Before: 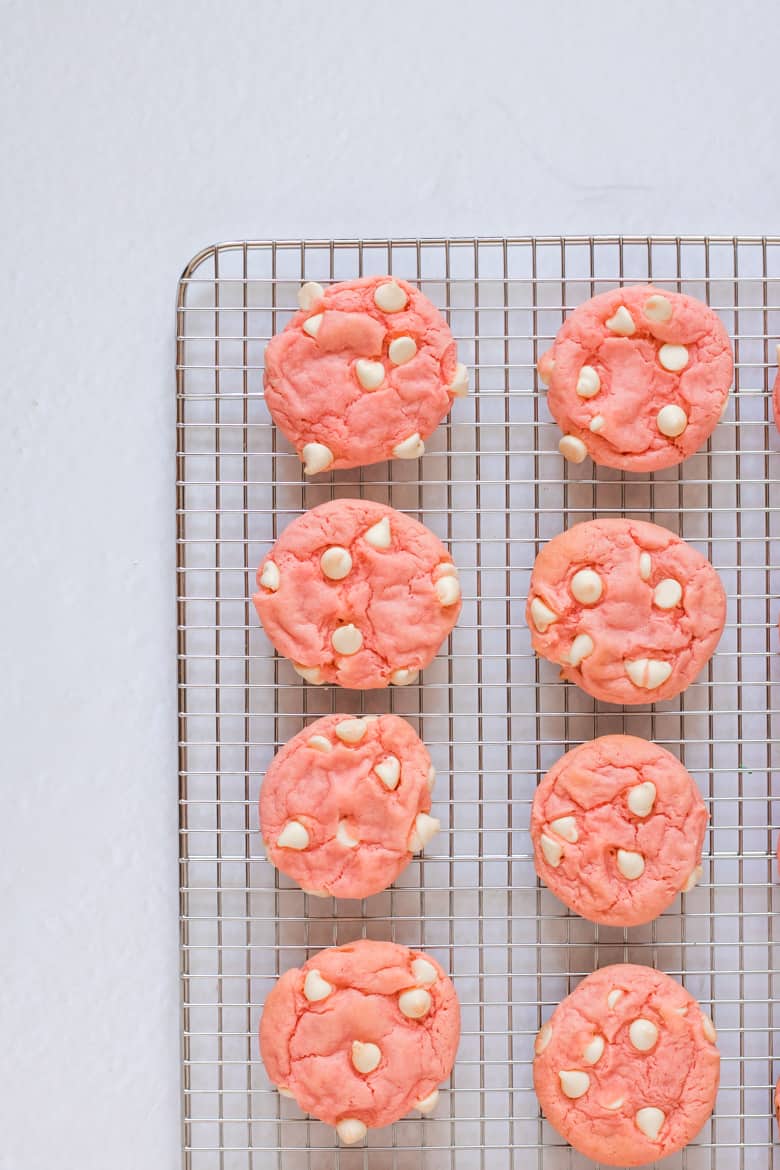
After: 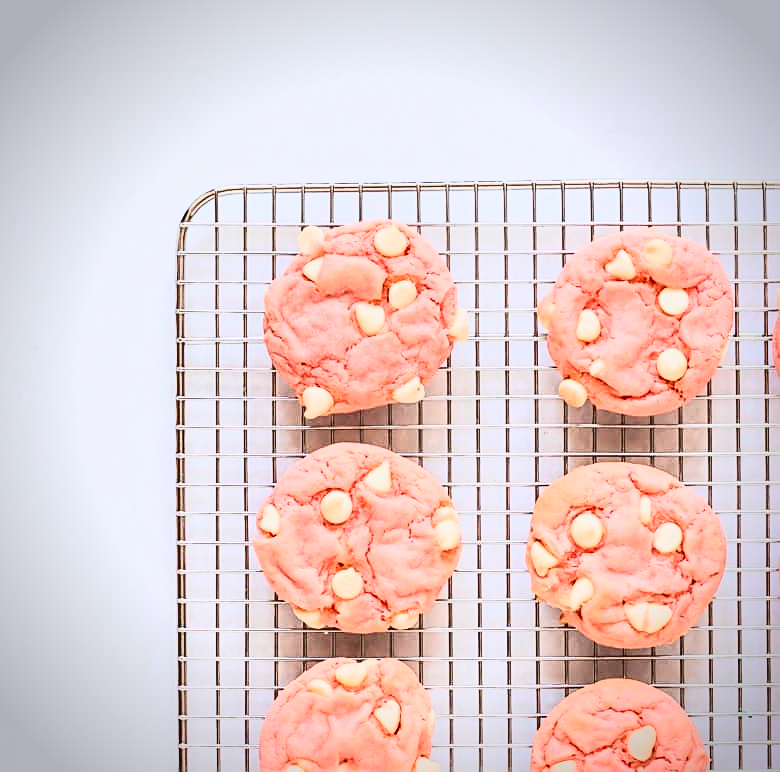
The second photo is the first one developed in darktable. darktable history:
sharpen: on, module defaults
crop and rotate: top 4.845%, bottom 29.131%
contrast brightness saturation: contrast 0.626, brightness 0.329, saturation 0.149
vignetting: saturation 0.043, automatic ratio true
shadows and highlights: shadows -20.54, white point adjustment -1.99, highlights -34.97
